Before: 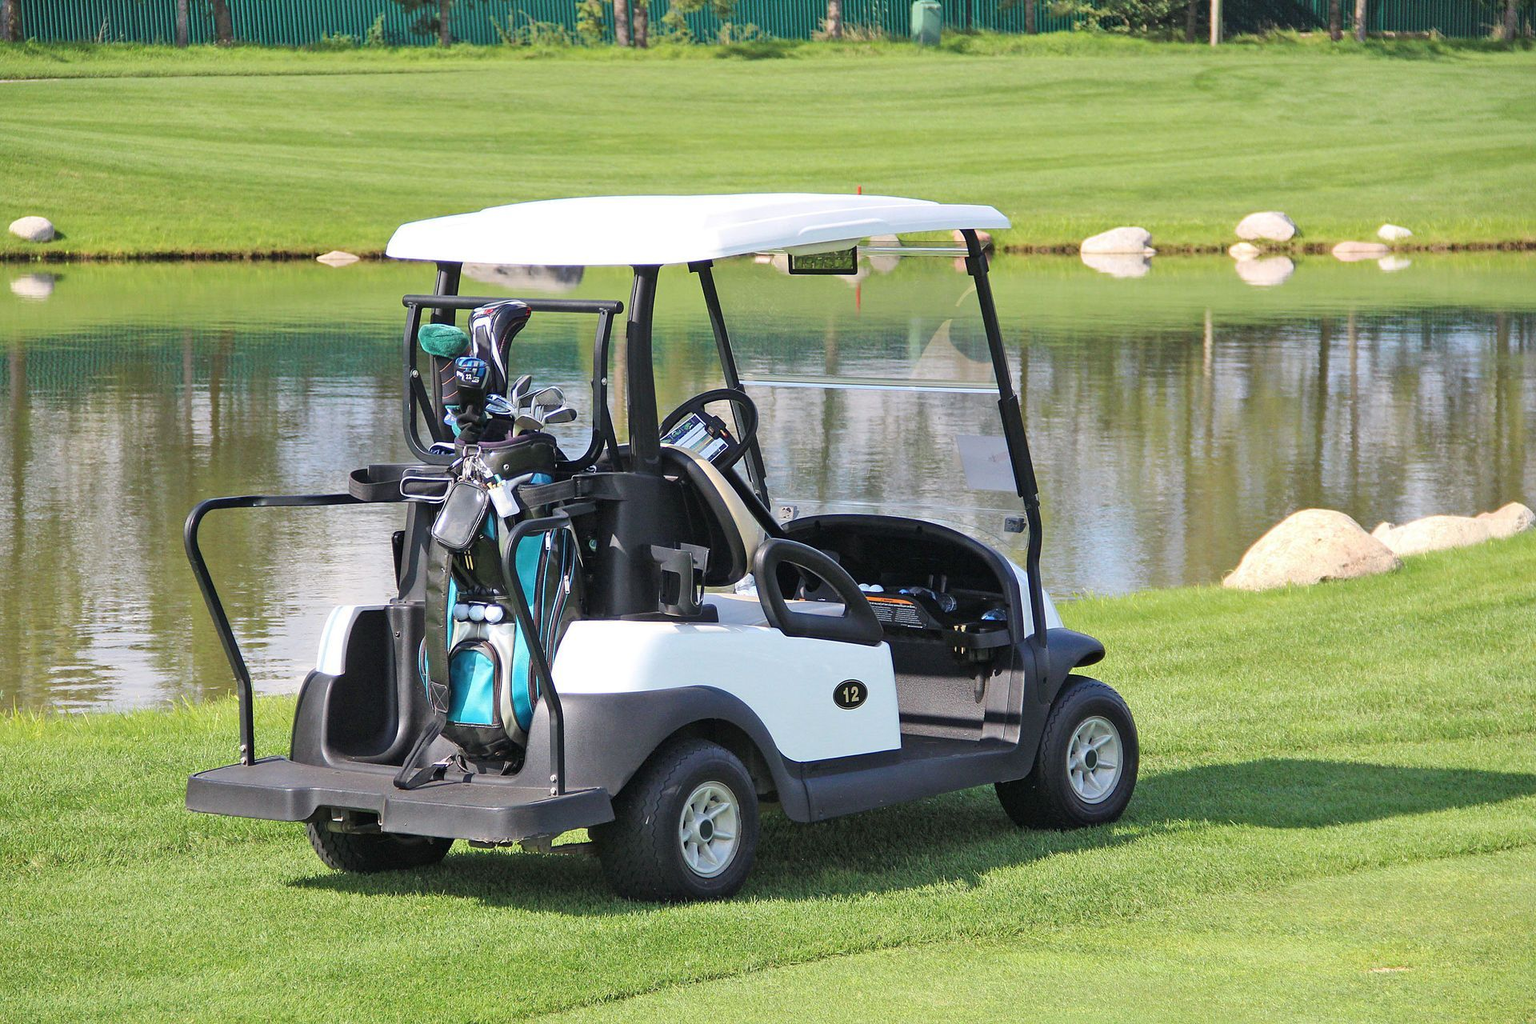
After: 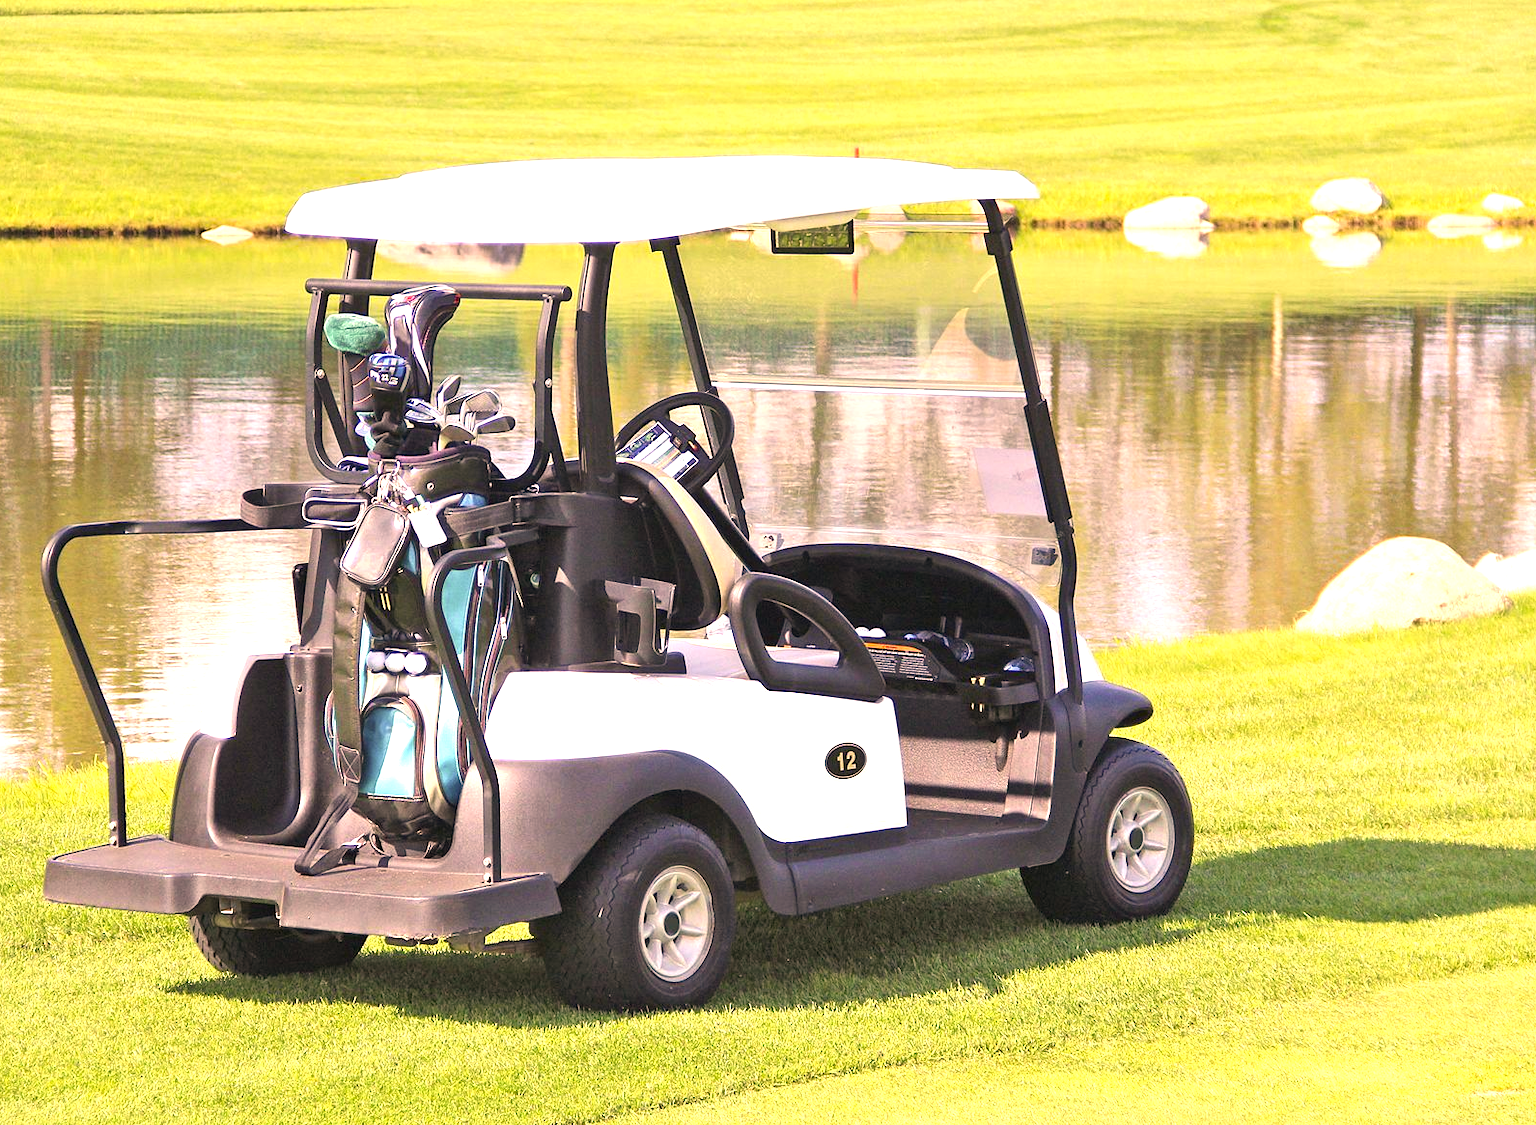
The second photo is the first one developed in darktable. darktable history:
exposure: black level correction 0, exposure 1 EV, compensate highlight preservation false
color correction: highlights a* 17.5, highlights b* 19.14
crop: left 9.763%, top 6.264%, right 7.335%, bottom 2.598%
